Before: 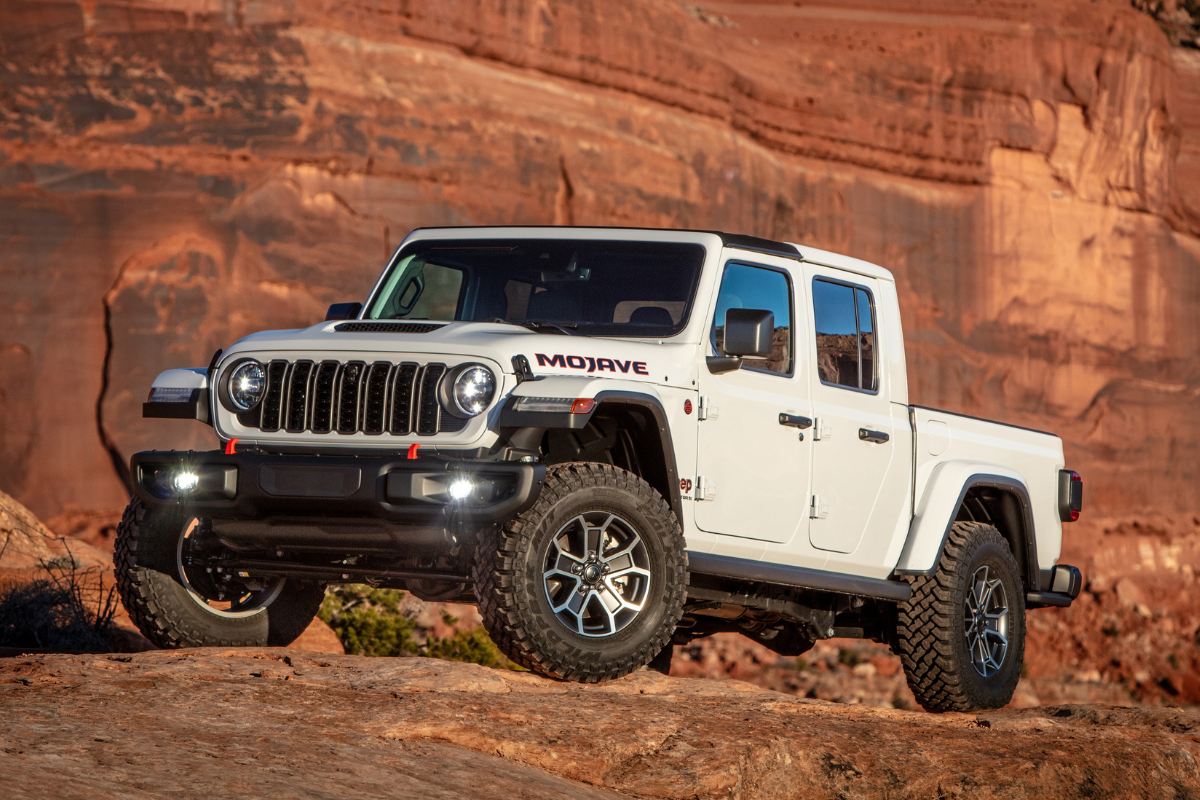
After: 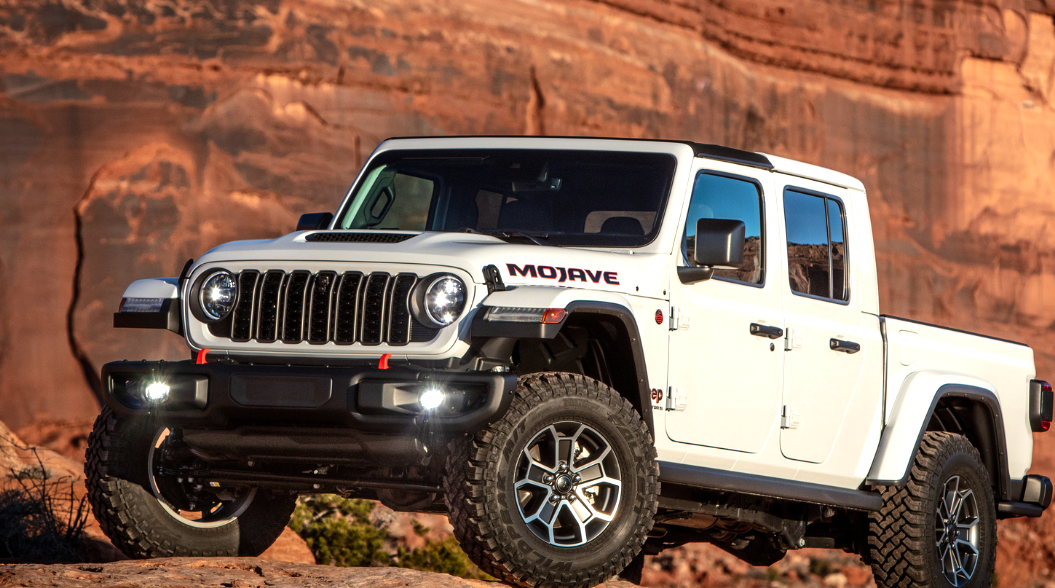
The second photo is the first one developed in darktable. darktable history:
crop and rotate: left 2.425%, top 11.305%, right 9.6%, bottom 15.08%
tone equalizer: -8 EV -0.417 EV, -7 EV -0.389 EV, -6 EV -0.333 EV, -5 EV -0.222 EV, -3 EV 0.222 EV, -2 EV 0.333 EV, -1 EV 0.389 EV, +0 EV 0.417 EV, edges refinement/feathering 500, mask exposure compensation -1.57 EV, preserve details no
